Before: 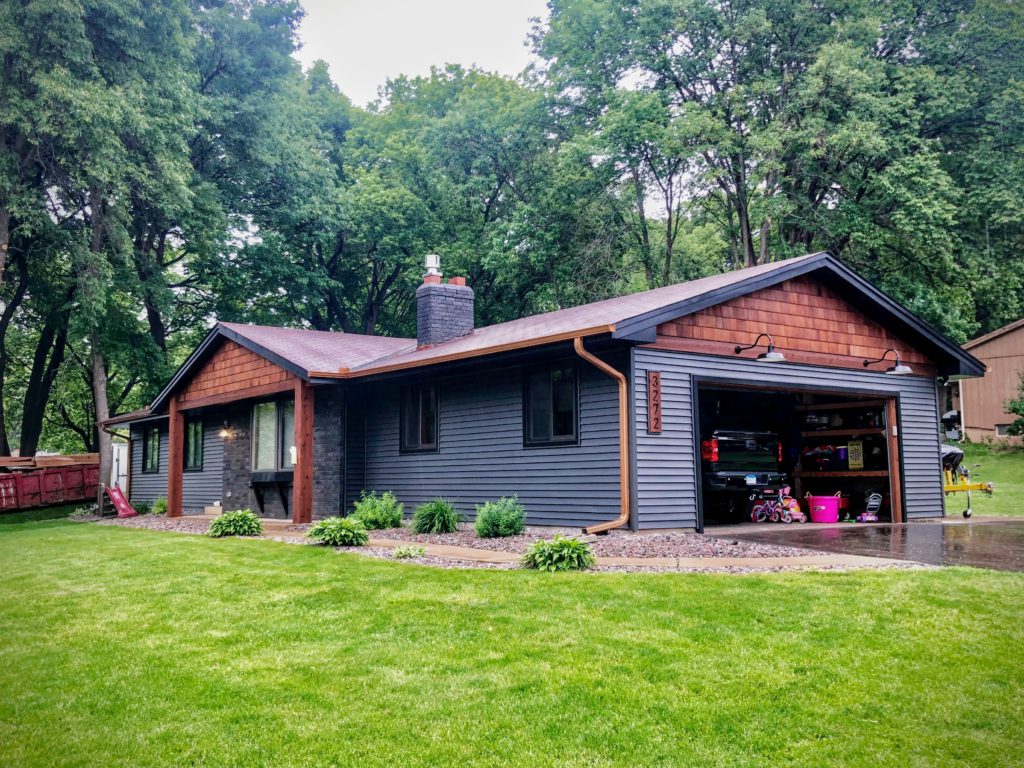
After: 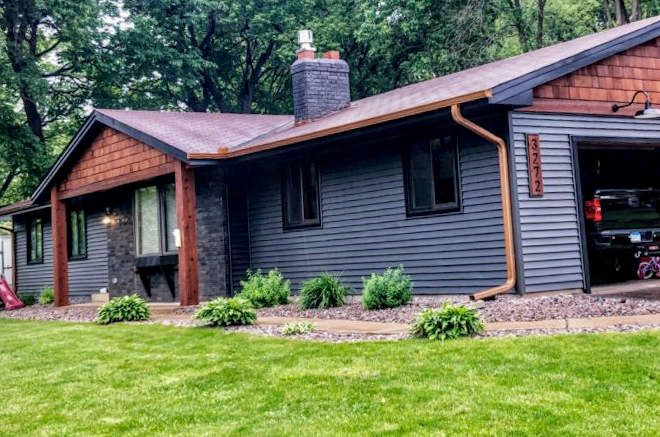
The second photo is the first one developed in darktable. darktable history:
crop: left 13.312%, top 31.28%, right 24.627%, bottom 15.582%
local contrast: detail 130%
rotate and perspective: rotation -3.18°, automatic cropping off
